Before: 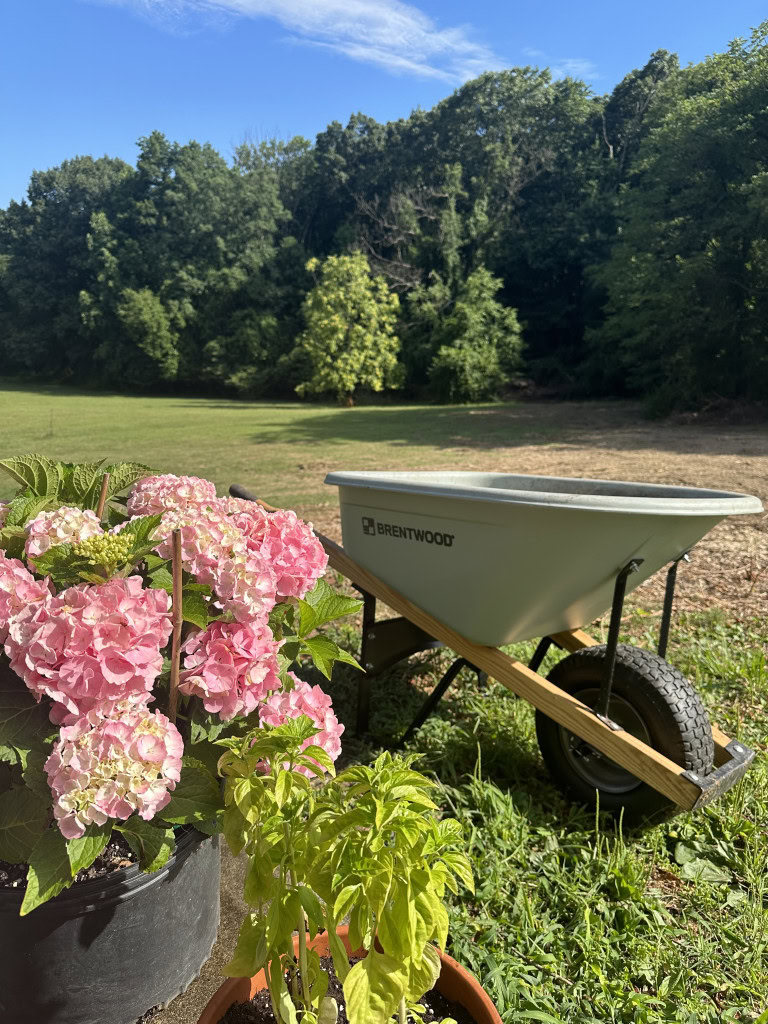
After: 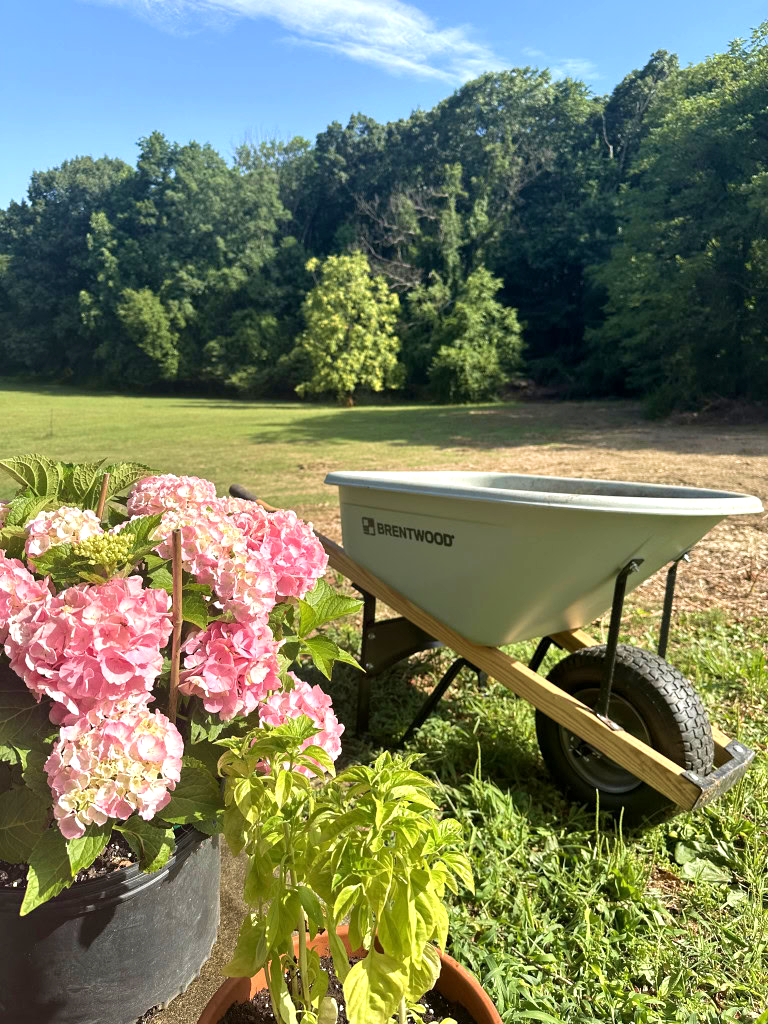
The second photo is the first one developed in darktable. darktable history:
exposure: black level correction 0.001, exposure 0.5 EV, compensate exposure bias true, compensate highlight preservation false
velvia: on, module defaults
